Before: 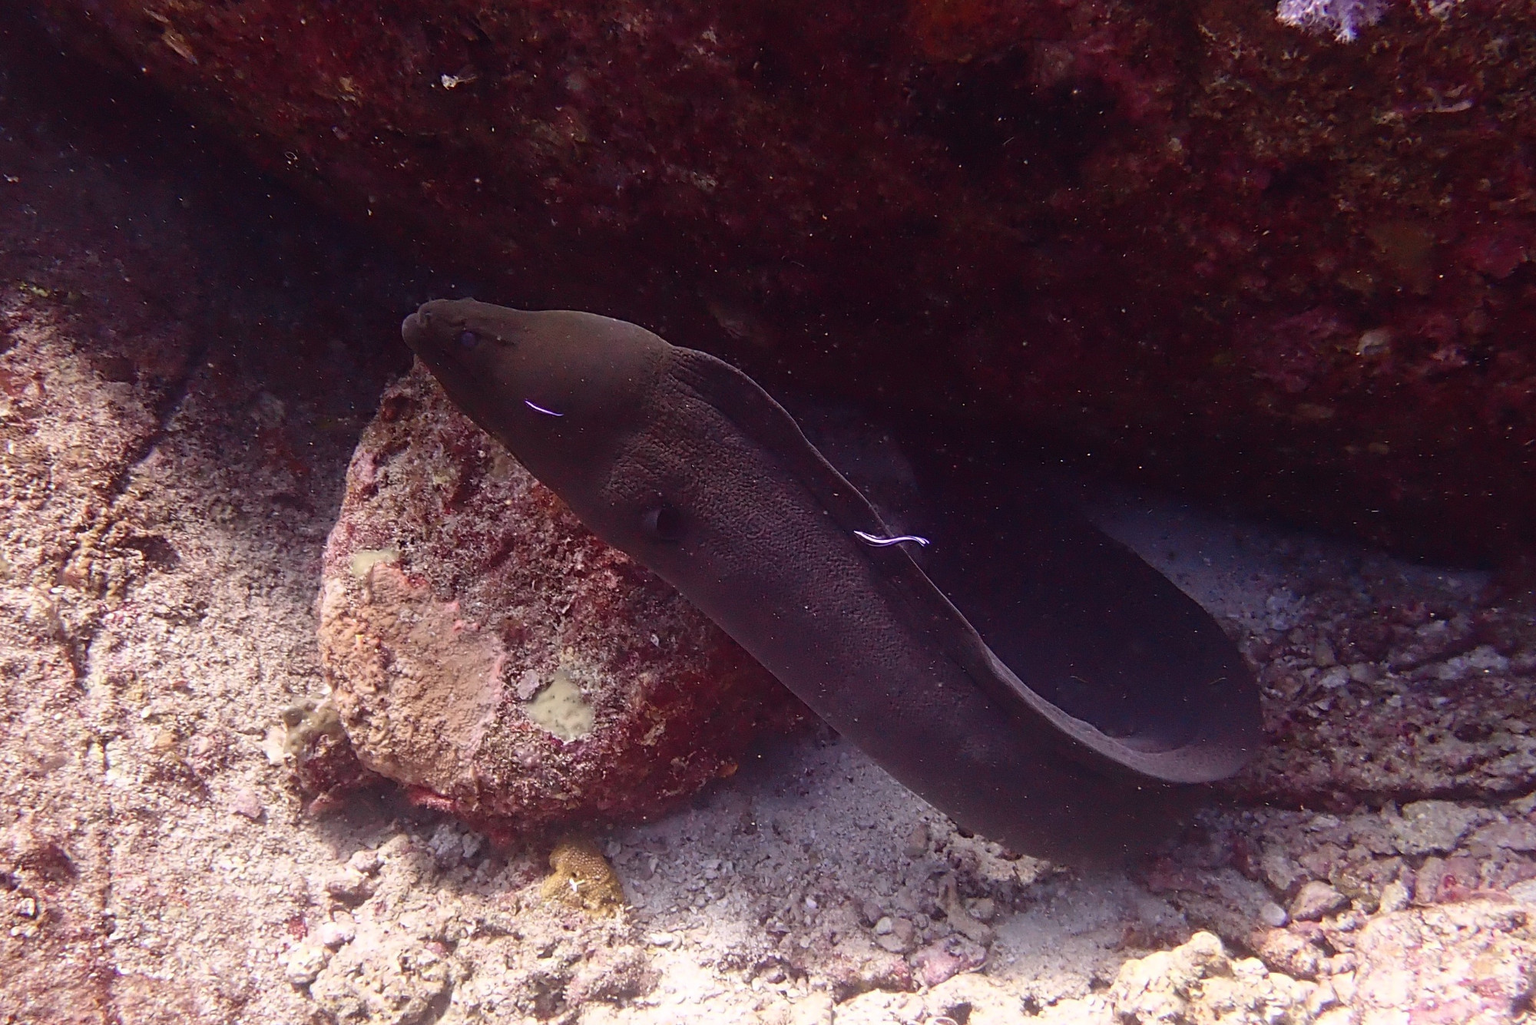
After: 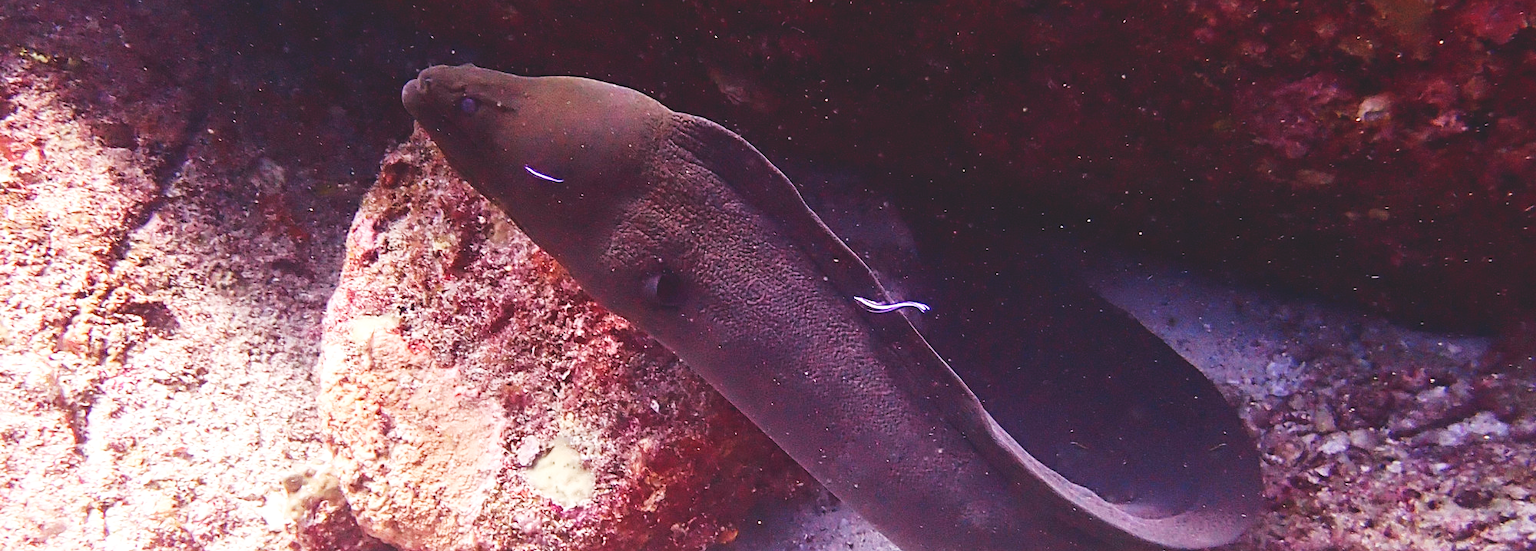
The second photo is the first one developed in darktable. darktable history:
tone curve: curves: ch0 [(0, 0.137) (1, 1)], color space Lab, independent channels, preserve colors none
base curve: curves: ch0 [(0, 0) (0.007, 0.004) (0.027, 0.03) (0.046, 0.07) (0.207, 0.54) (0.442, 0.872) (0.673, 0.972) (1, 1)], preserve colors none
crop and rotate: top 22.908%, bottom 23.295%
local contrast: mode bilateral grid, contrast 21, coarseness 50, detail 119%, midtone range 0.2
